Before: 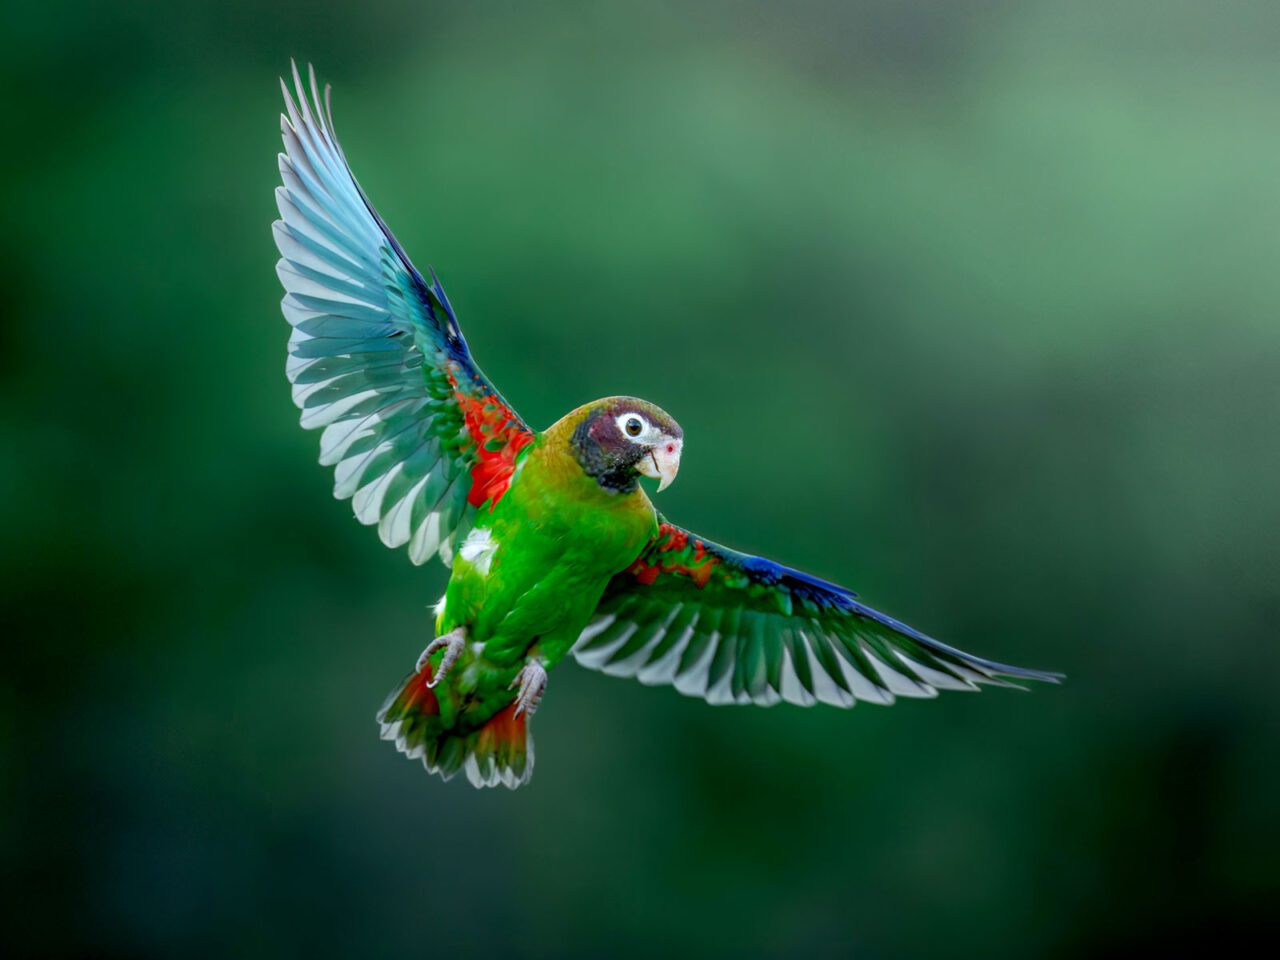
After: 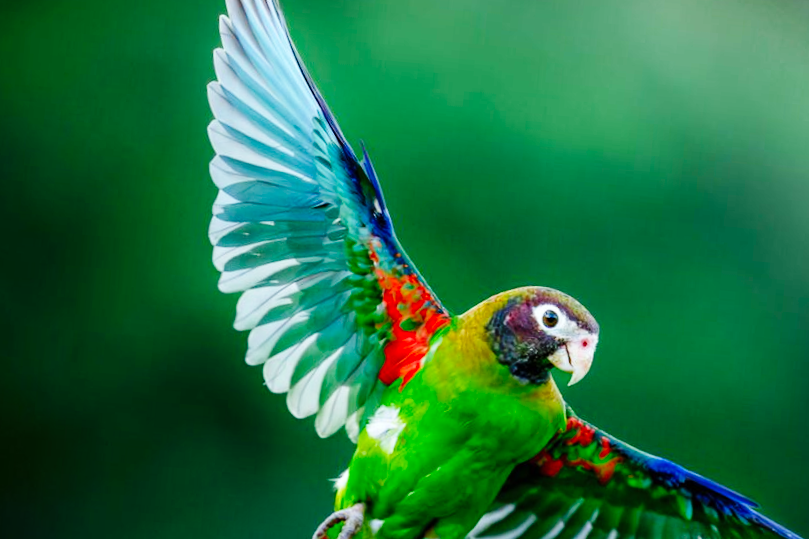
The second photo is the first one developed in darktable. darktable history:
crop and rotate: angle -4.99°, left 2.122%, top 6.945%, right 27.566%, bottom 30.519%
base curve: curves: ch0 [(0, 0) (0.036, 0.025) (0.121, 0.166) (0.206, 0.329) (0.605, 0.79) (1, 1)], preserve colors none
